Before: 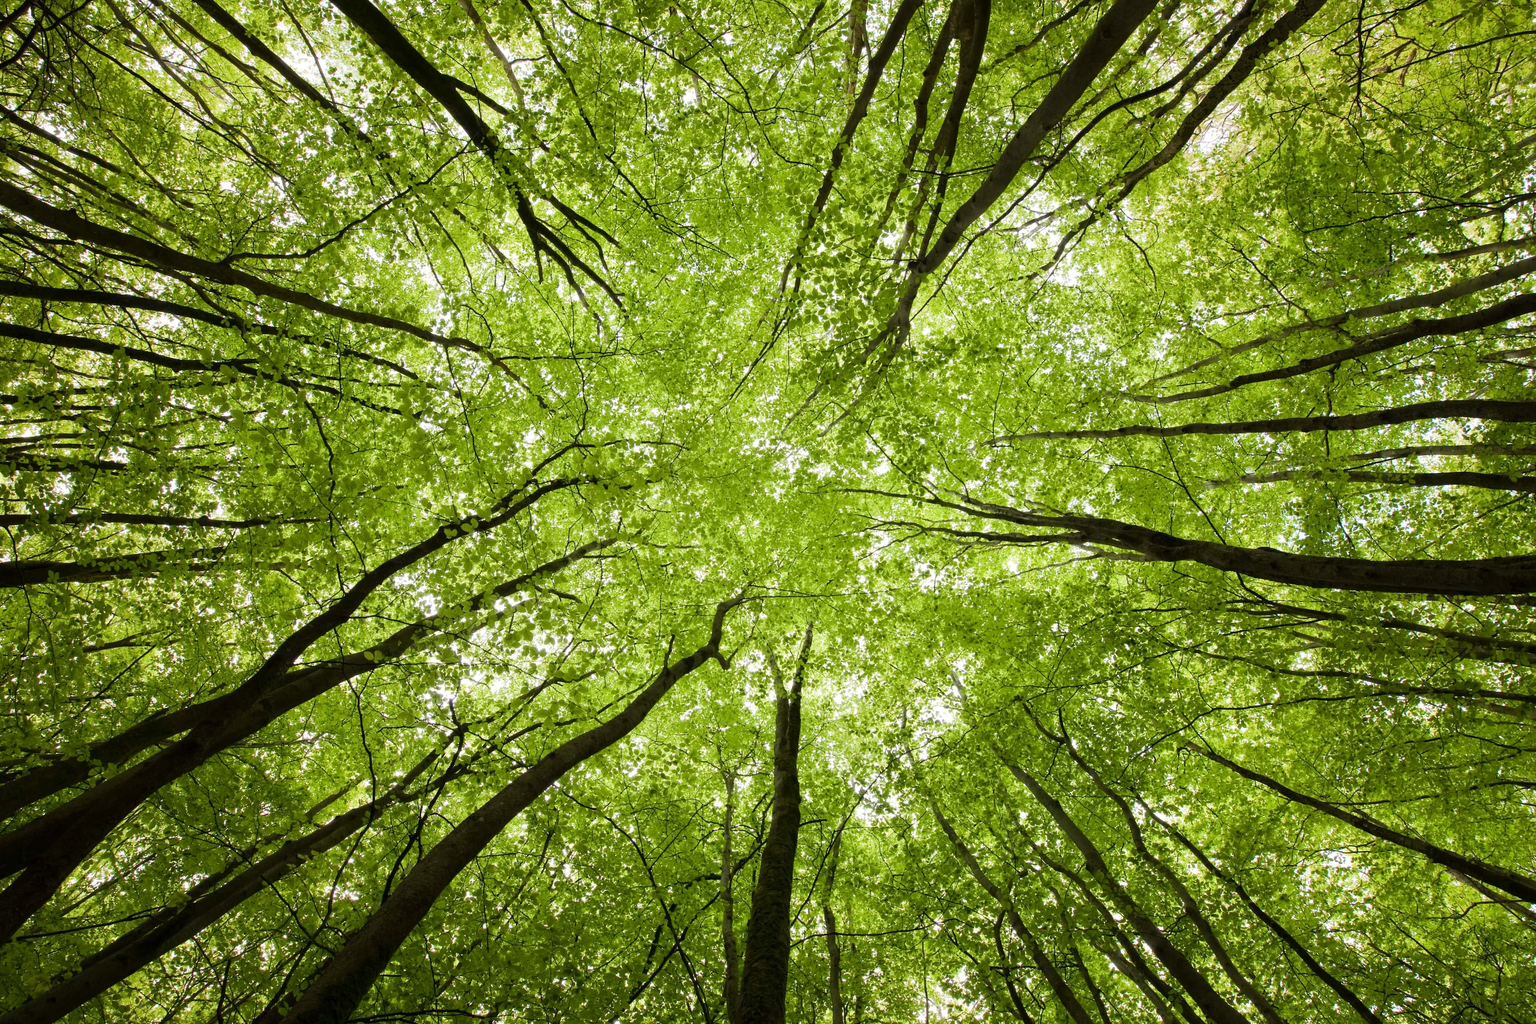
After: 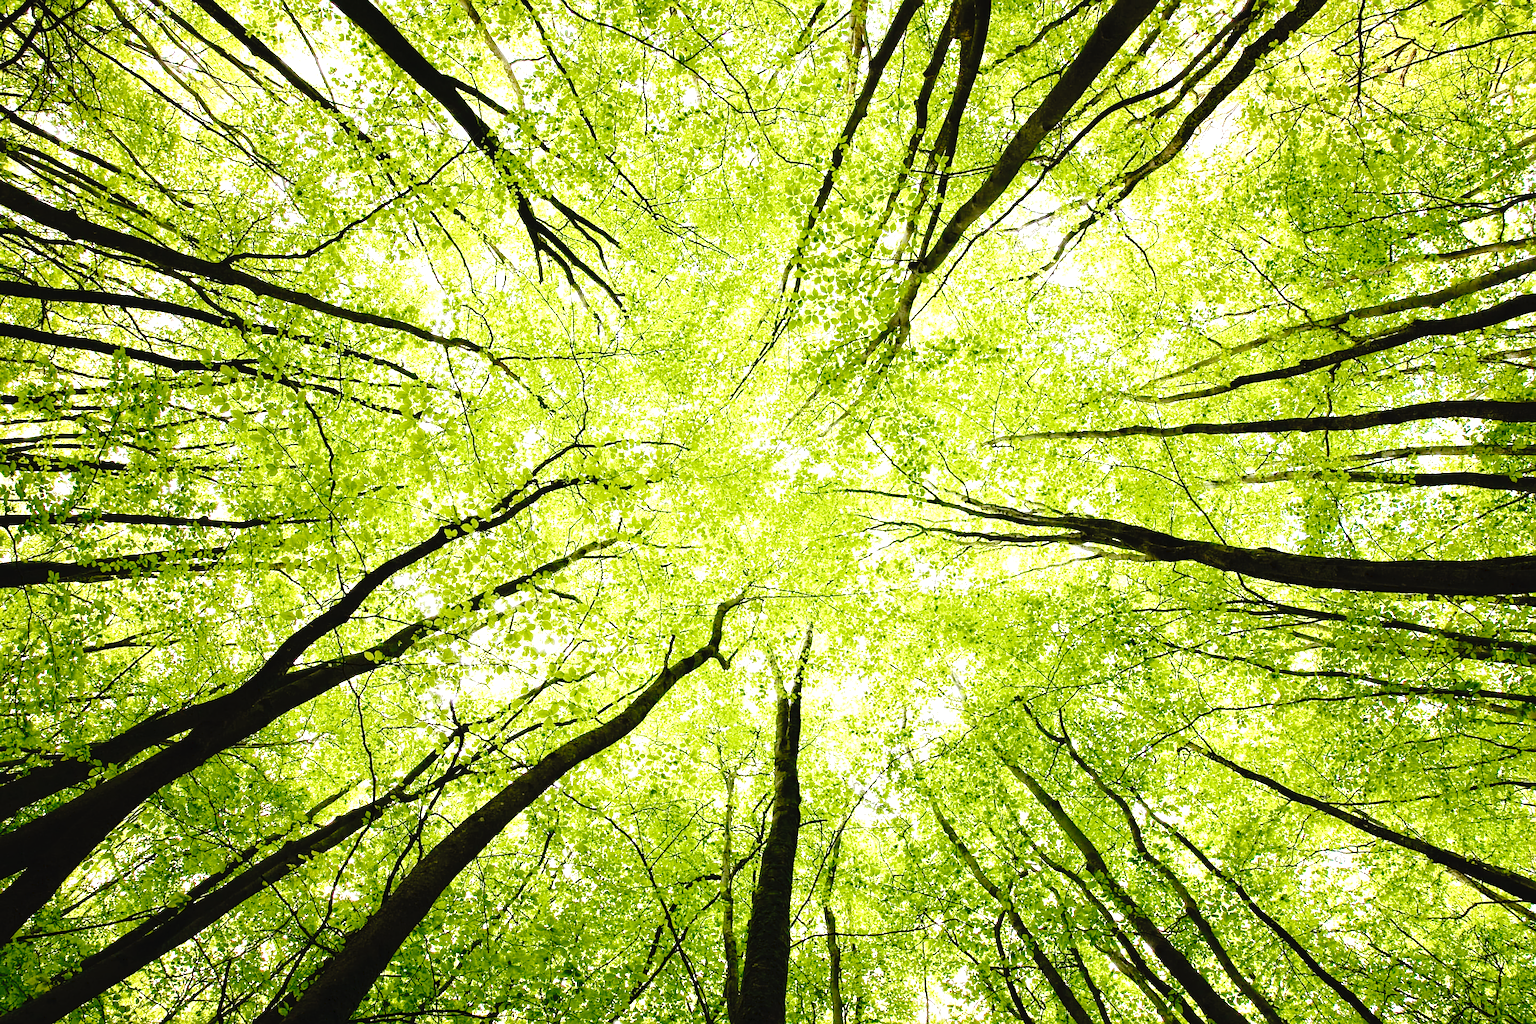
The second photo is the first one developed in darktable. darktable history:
exposure: black level correction 0, exposure 1.1 EV, compensate exposure bias true, compensate highlight preservation false
sharpen: on, module defaults
tone curve: curves: ch0 [(0, 0) (0.003, 0.03) (0.011, 0.03) (0.025, 0.033) (0.044, 0.035) (0.069, 0.04) (0.1, 0.046) (0.136, 0.052) (0.177, 0.08) (0.224, 0.121) (0.277, 0.225) (0.335, 0.343) (0.399, 0.456) (0.468, 0.555) (0.543, 0.647) (0.623, 0.732) (0.709, 0.808) (0.801, 0.886) (0.898, 0.947) (1, 1)], preserve colors none
